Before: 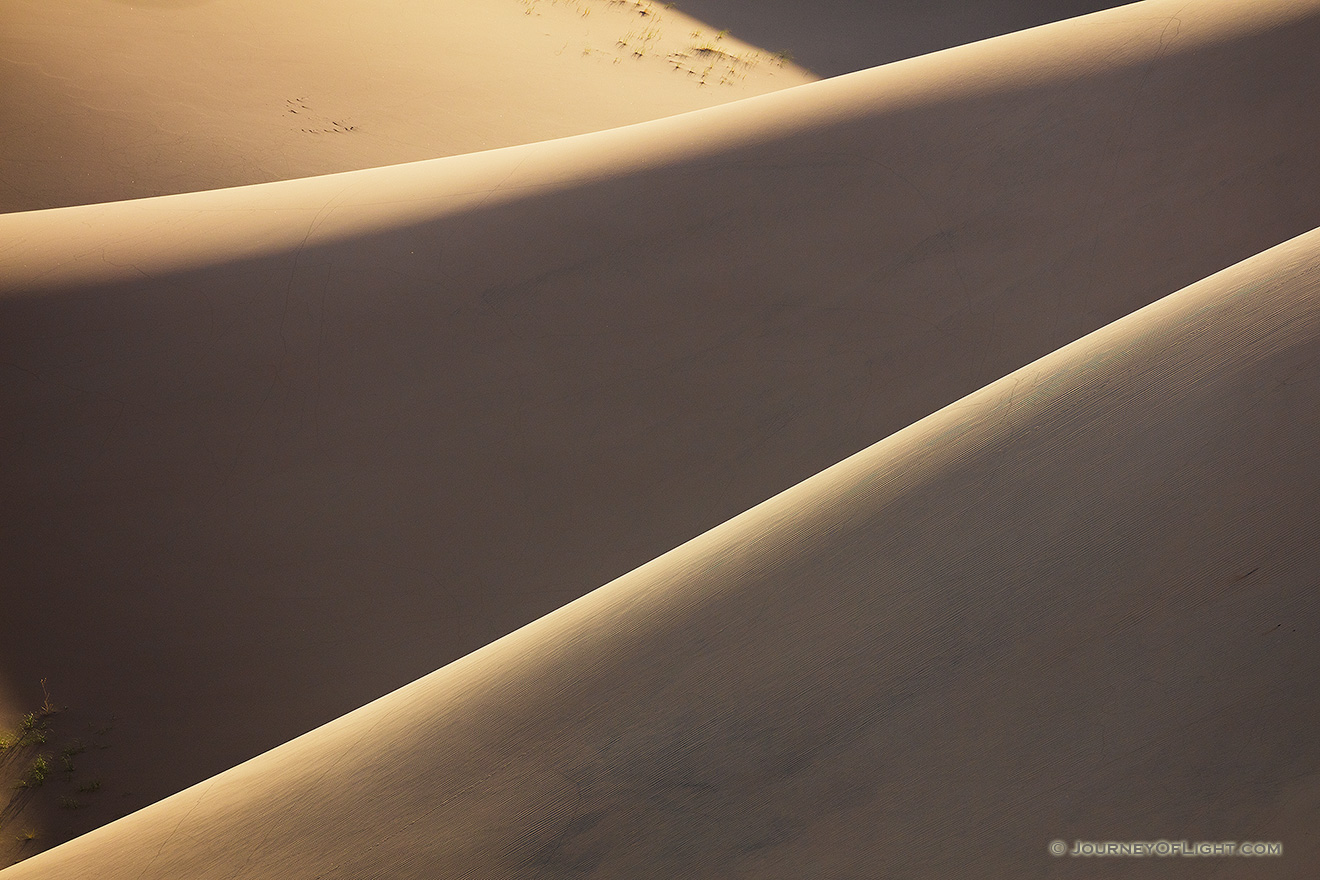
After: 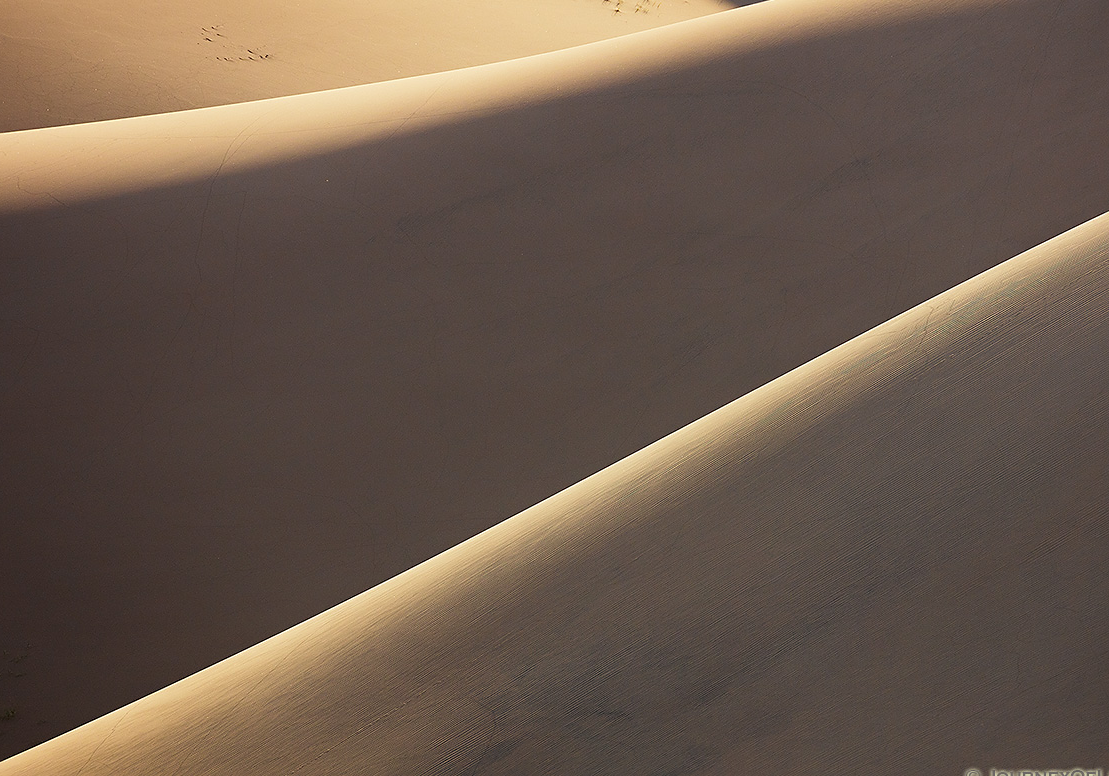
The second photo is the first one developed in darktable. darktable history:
sharpen: radius 1.559, amount 0.373, threshold 1.271
crop: left 6.446%, top 8.188%, right 9.538%, bottom 3.548%
